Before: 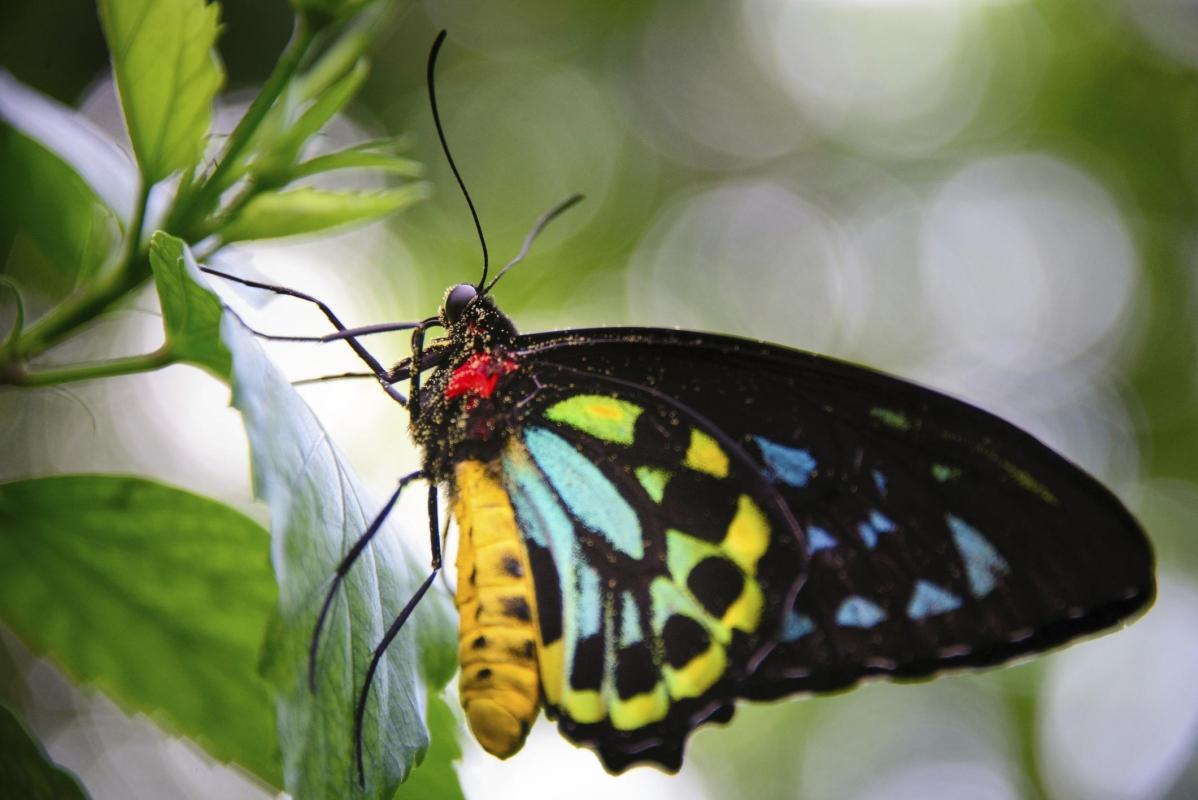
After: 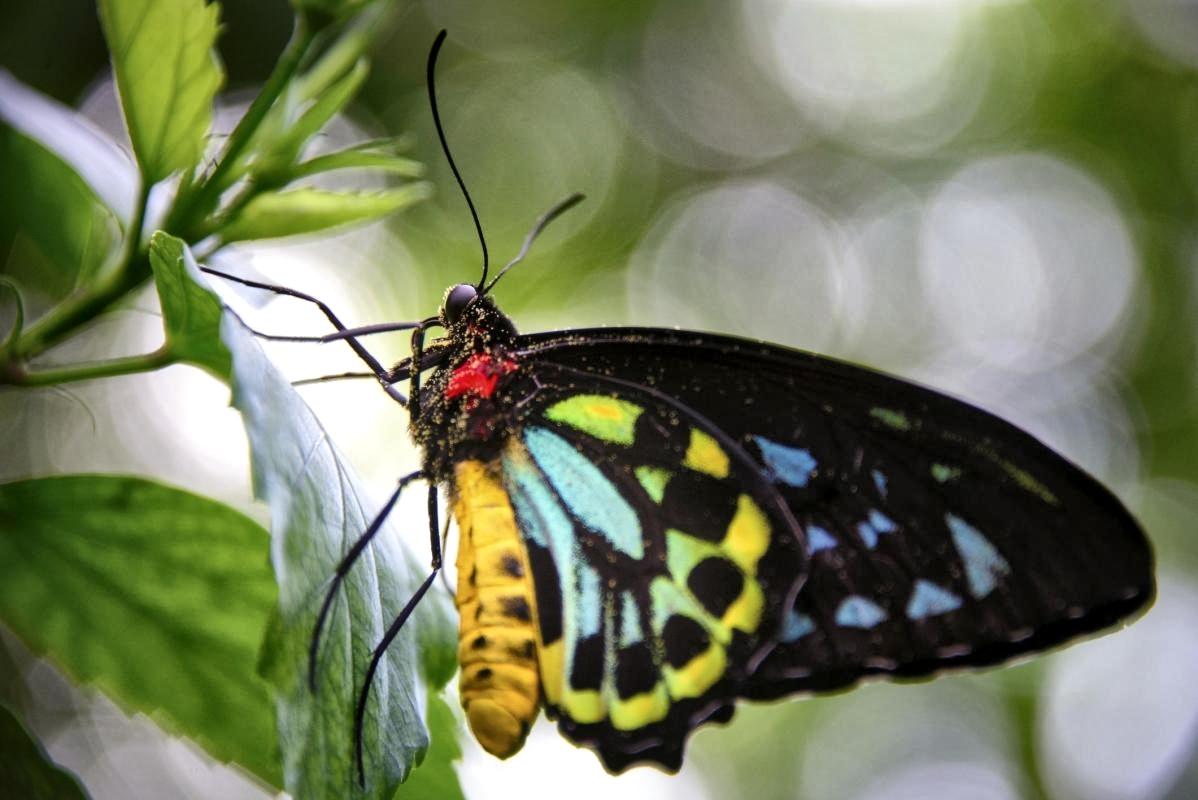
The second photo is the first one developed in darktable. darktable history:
local contrast: mode bilateral grid, contrast 19, coarseness 50, detail 178%, midtone range 0.2
